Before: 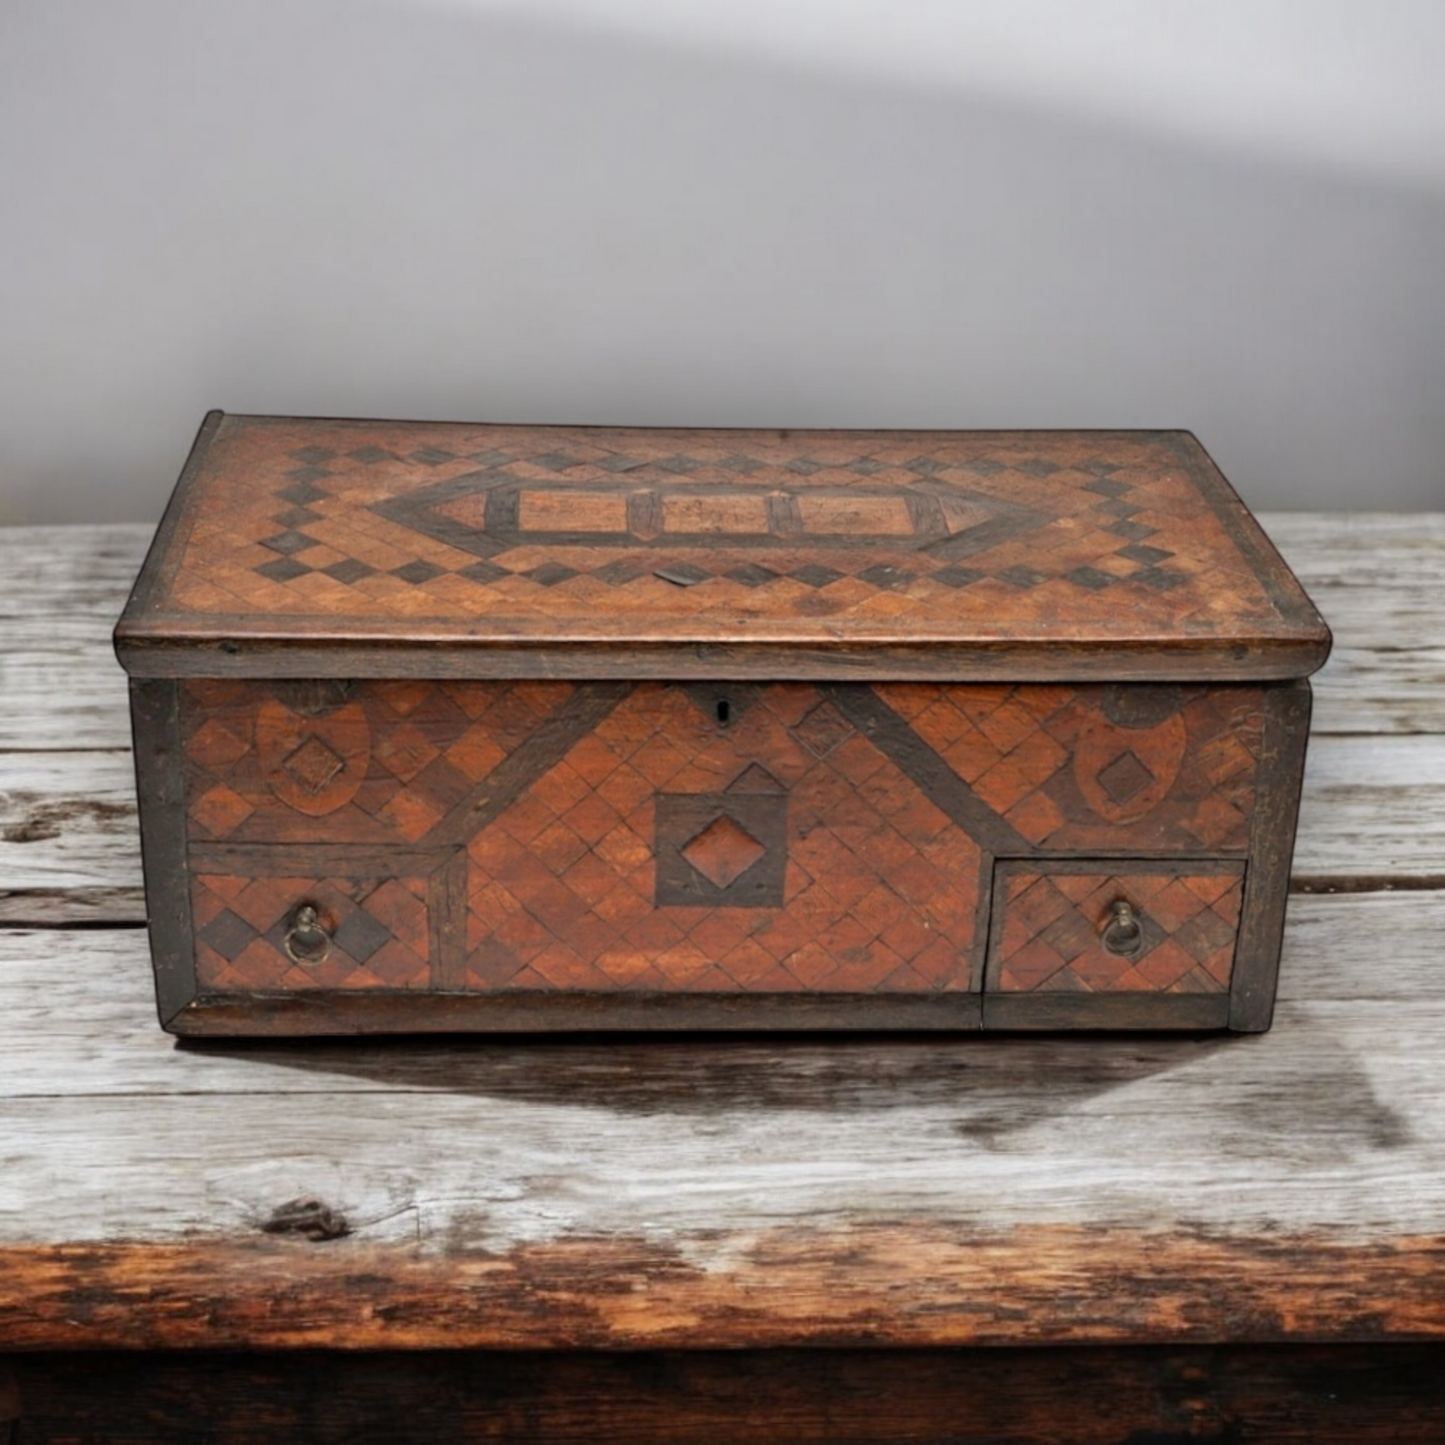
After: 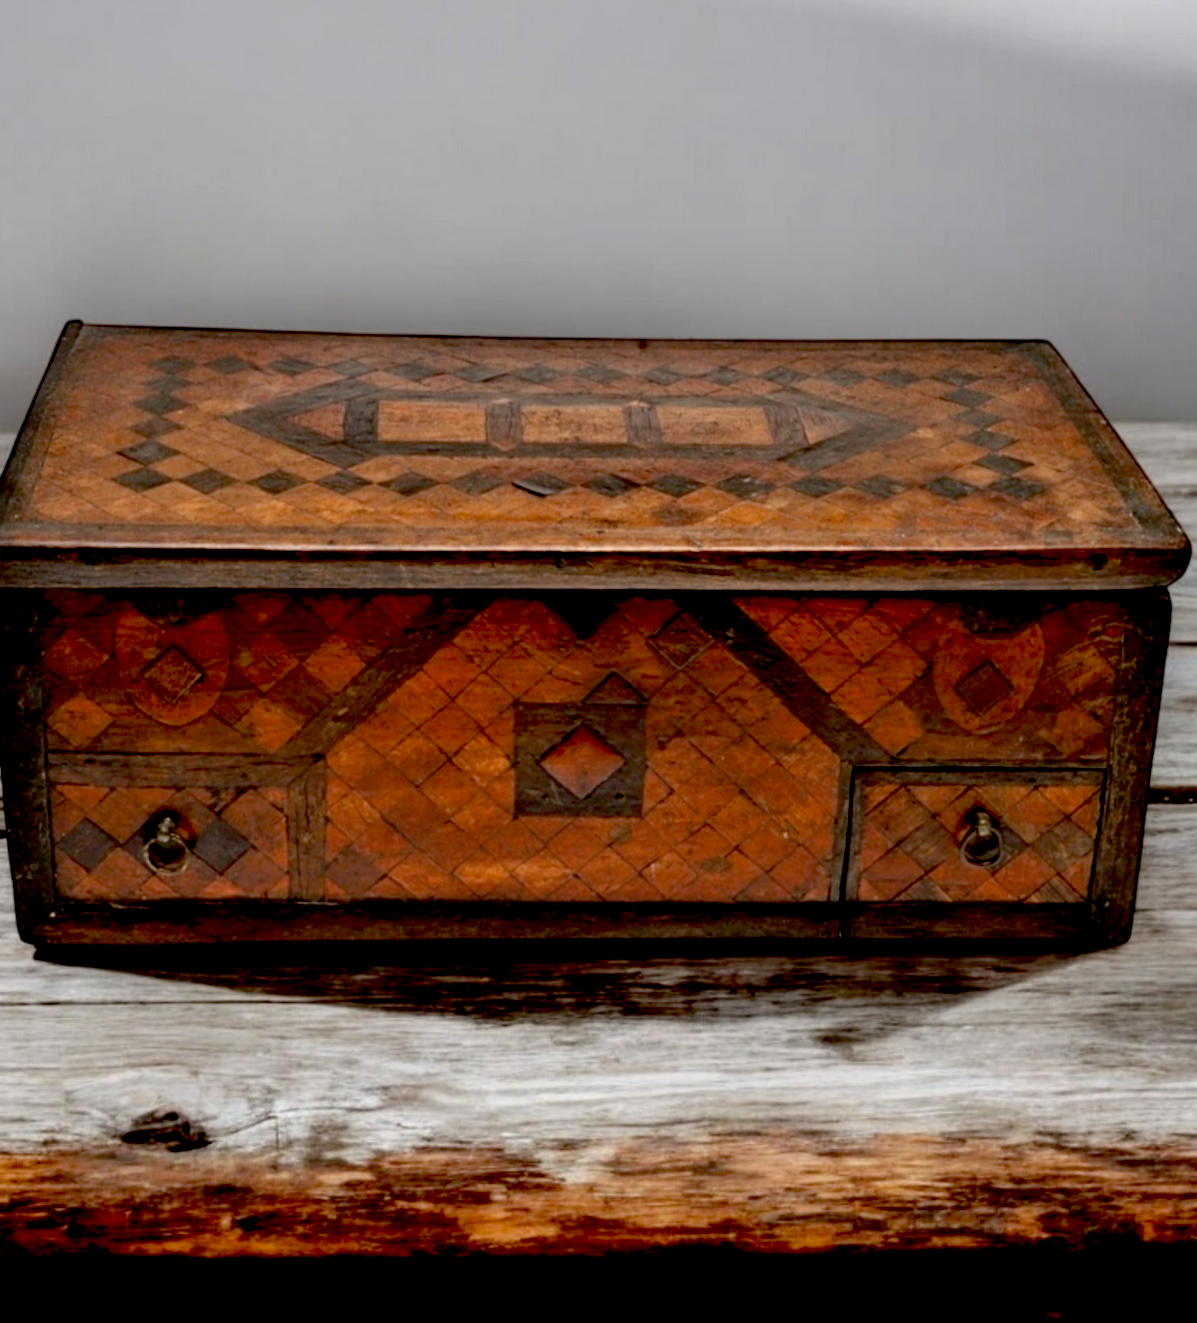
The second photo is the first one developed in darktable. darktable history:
exposure: black level correction 0.056, compensate highlight preservation false
white balance: emerald 1
crop: left 9.807%, top 6.259%, right 7.334%, bottom 2.177%
